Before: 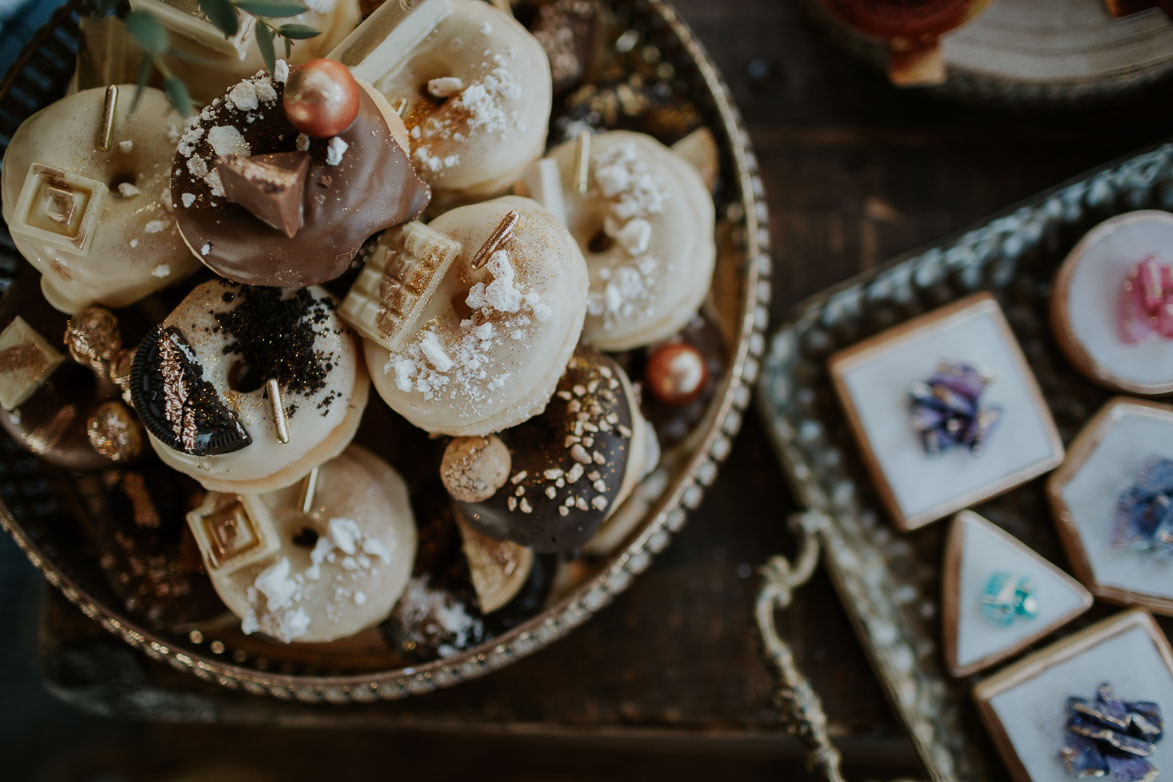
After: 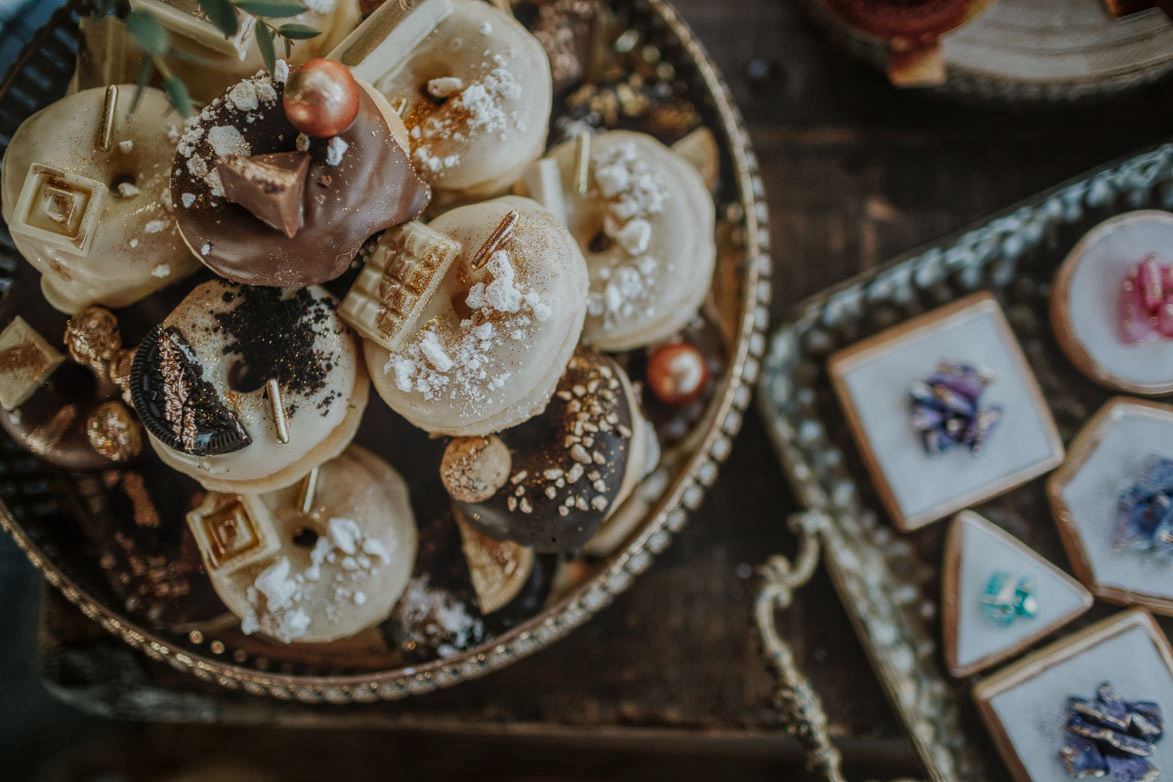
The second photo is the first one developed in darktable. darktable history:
local contrast: highlights 66%, shadows 33%, detail 167%, midtone range 0.2
